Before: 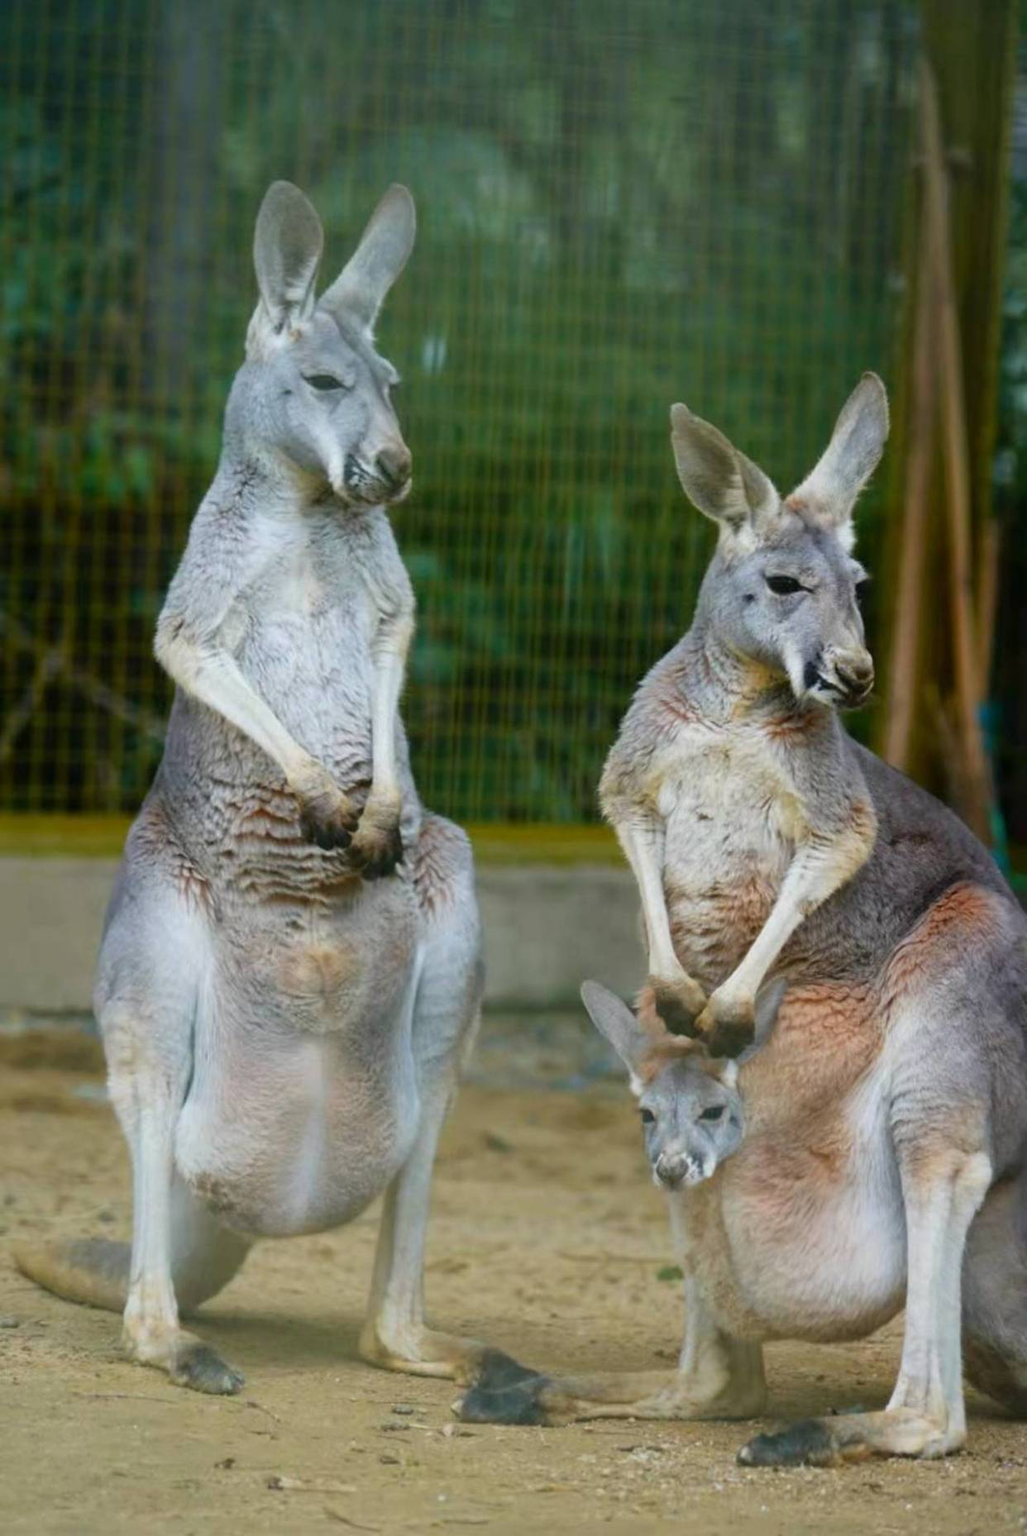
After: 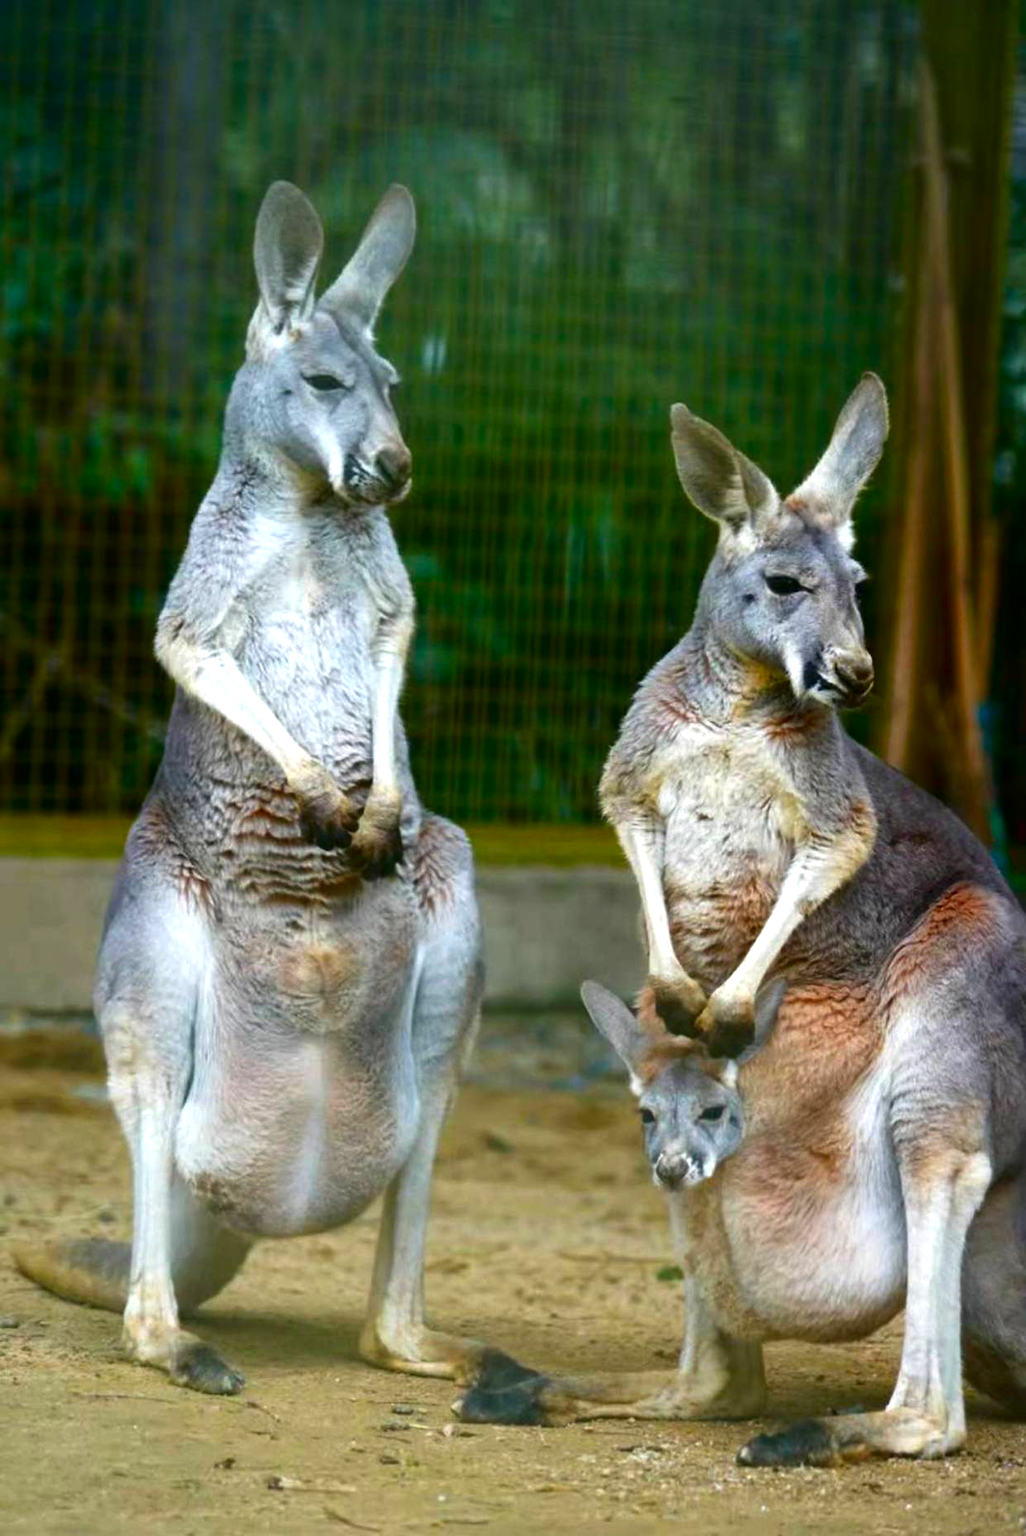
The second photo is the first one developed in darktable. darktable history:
contrast brightness saturation: brightness -0.248, saturation 0.205
exposure: exposure 0.66 EV, compensate highlight preservation false
